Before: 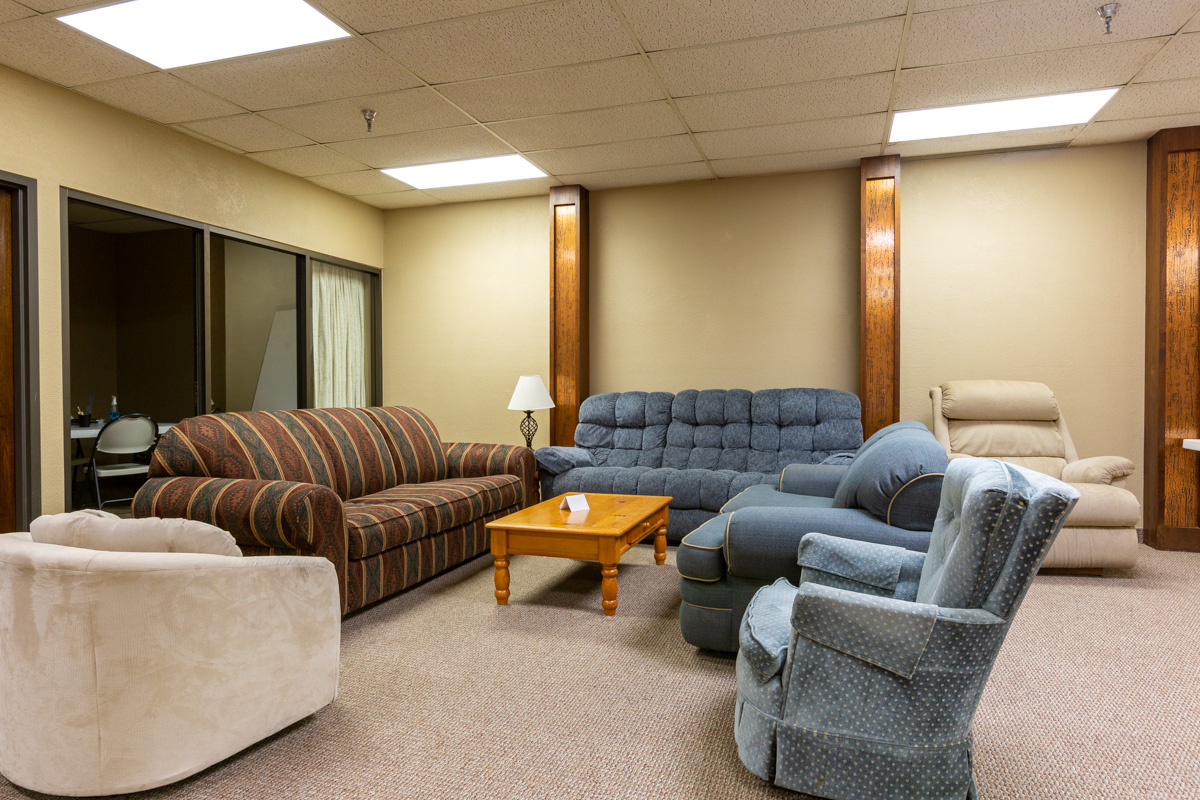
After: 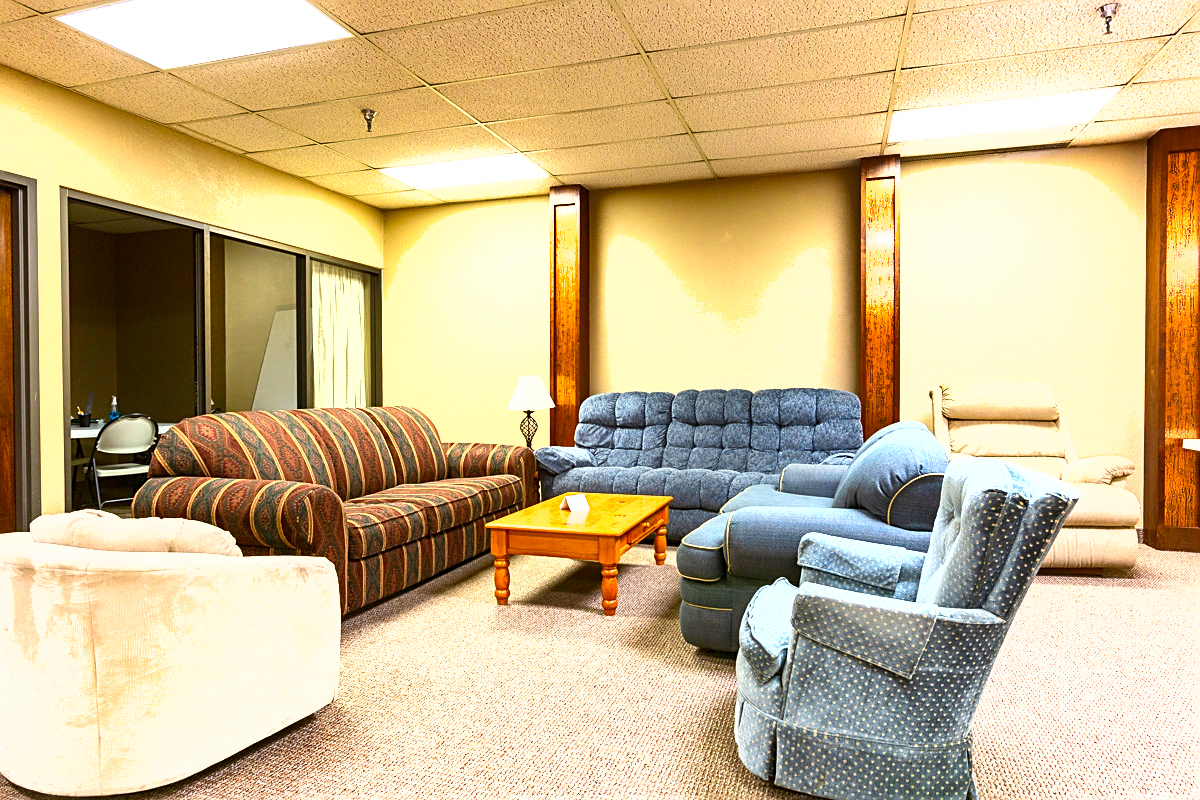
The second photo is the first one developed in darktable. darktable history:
contrast brightness saturation: contrast 0.09, saturation 0.28
shadows and highlights: low approximation 0.01, soften with gaussian
exposure: black level correction 0, exposure 1.388 EV, compensate exposure bias true, compensate highlight preservation false
sharpen: on, module defaults
levels: levels [0, 0.498, 1]
